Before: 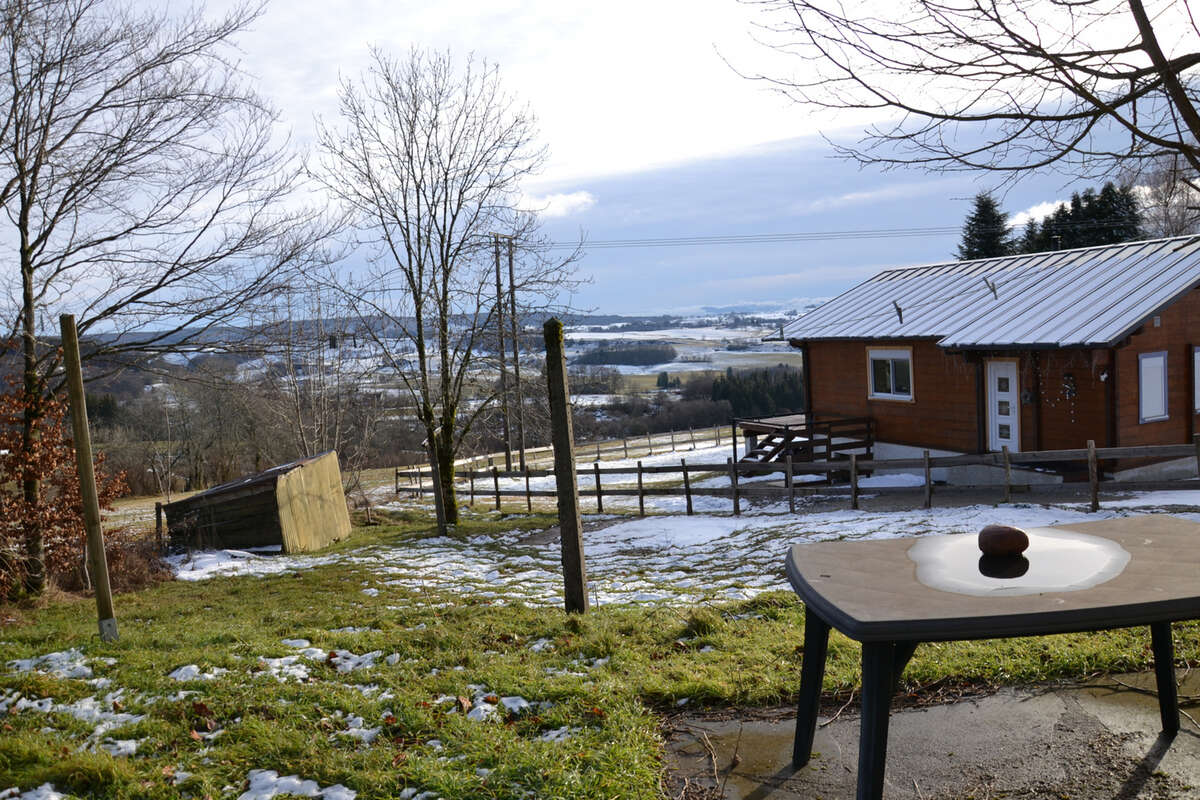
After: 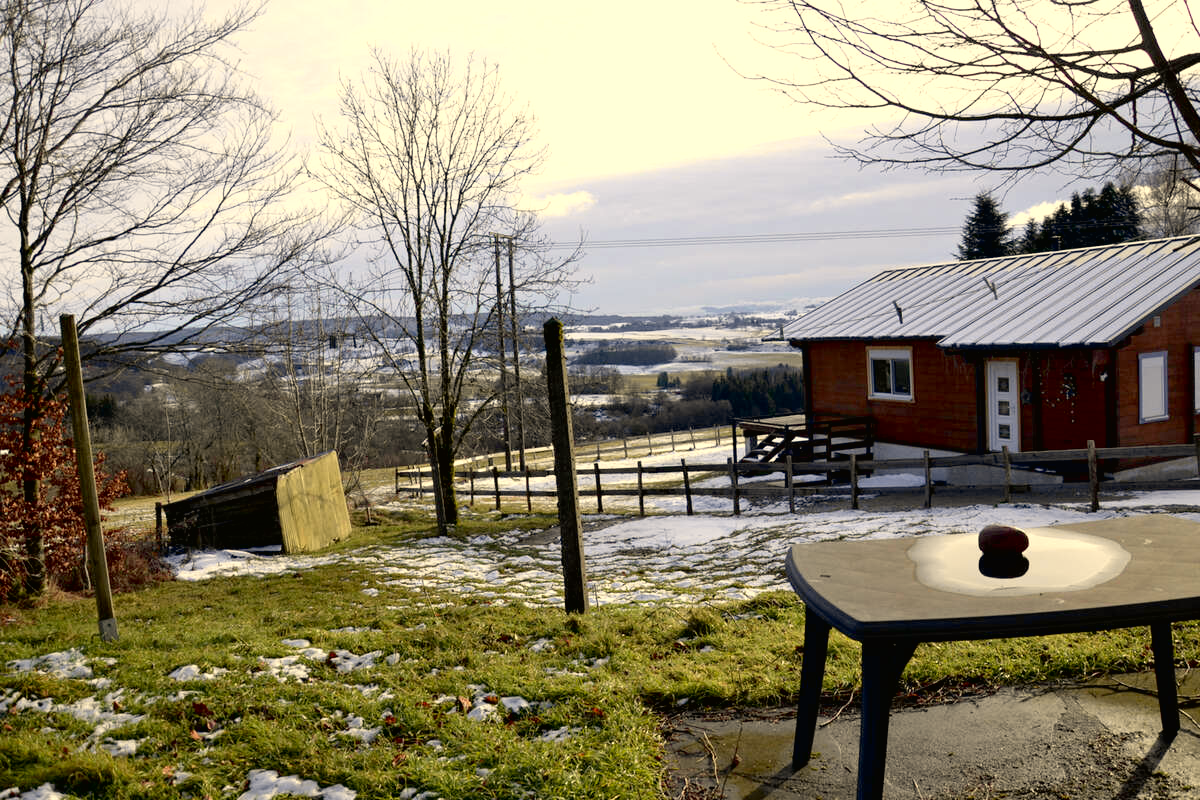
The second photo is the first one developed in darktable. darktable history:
contrast equalizer: octaves 7, y [[0.5 ×6], [0.5 ×6], [0.5, 0.5, 0.501, 0.545, 0.707, 0.863], [0 ×6], [0 ×6]]
tone curve: curves: ch0 [(0, 0.012) (0.056, 0.046) (0.218, 0.213) (0.606, 0.62) (0.82, 0.846) (1, 1)]; ch1 [(0, 0) (0.226, 0.261) (0.403, 0.437) (0.469, 0.472) (0.495, 0.499) (0.514, 0.504) (0.545, 0.555) (0.59, 0.598) (0.714, 0.733) (1, 1)]; ch2 [(0, 0) (0.269, 0.299) (0.459, 0.45) (0.498, 0.499) (0.523, 0.512) (0.568, 0.558) (0.634, 0.617) (0.702, 0.662) (0.781, 0.775) (1, 1)], color space Lab, independent channels, preserve colors none
exposure: black level correction 0.009, exposure 0.111 EV, compensate highlight preservation false
color correction: highlights a* 2.5, highlights b* 23.26
